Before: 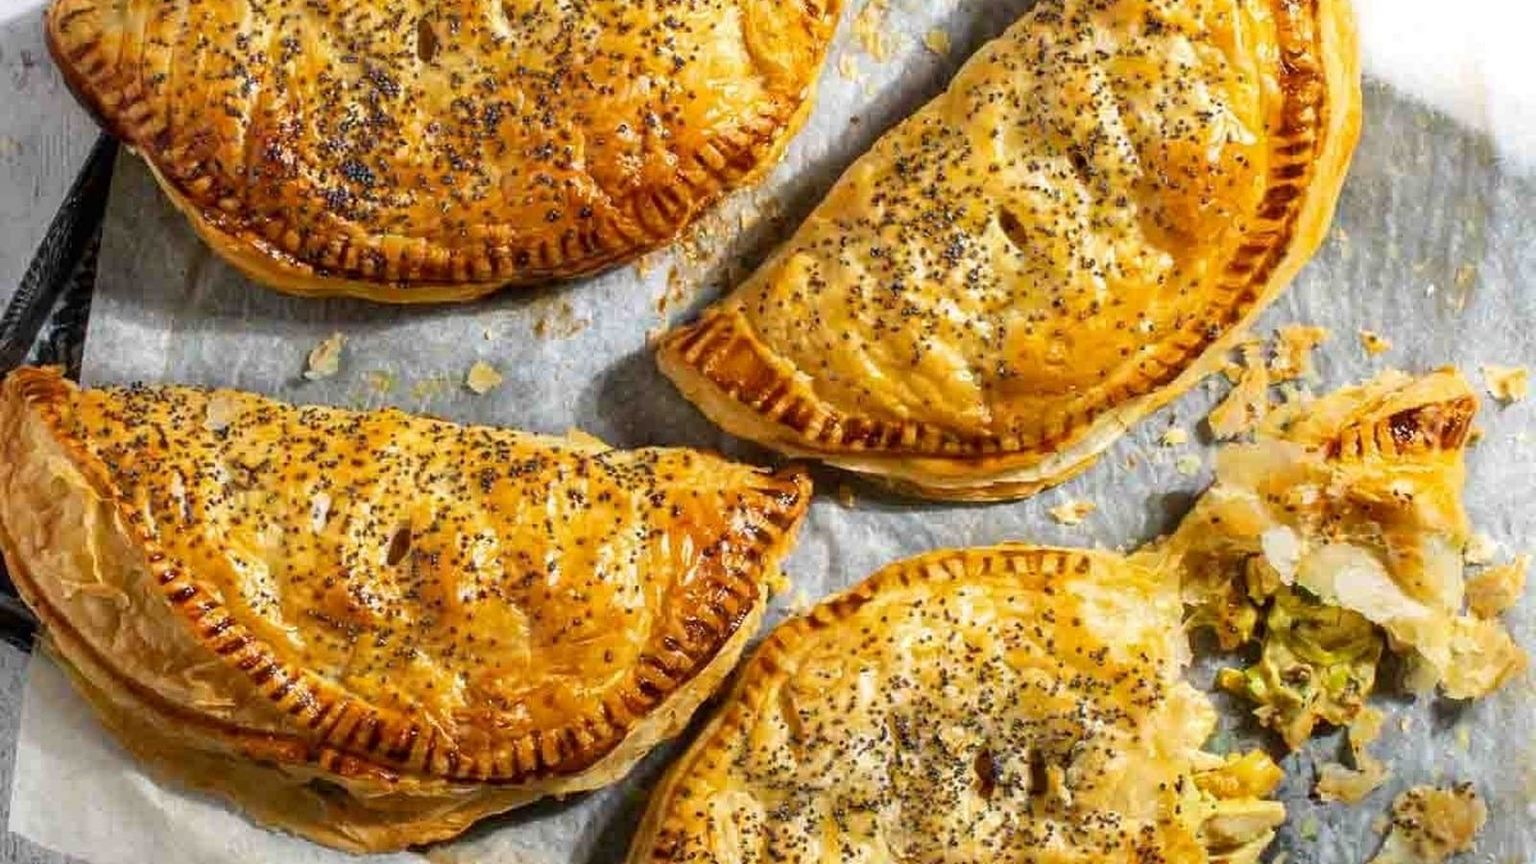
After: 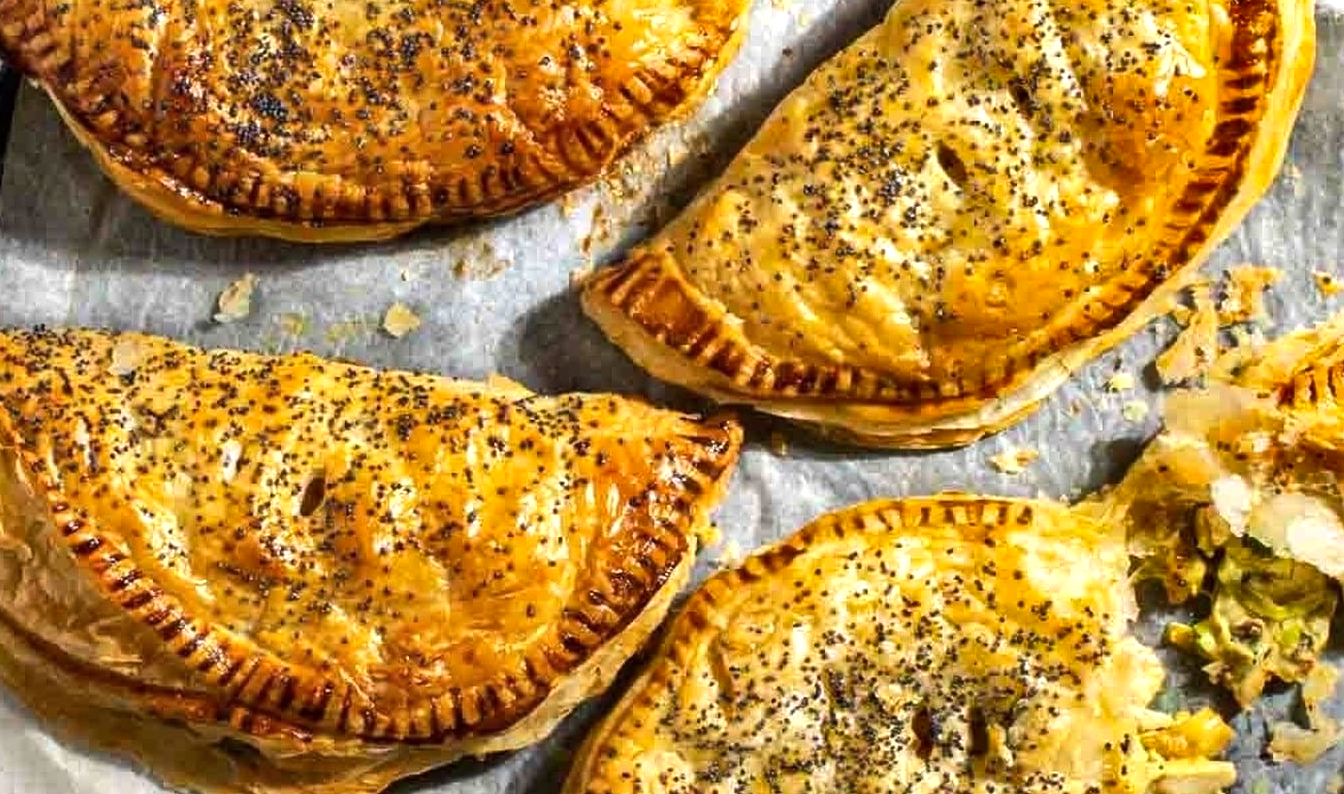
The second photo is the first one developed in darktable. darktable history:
tone equalizer: -8 EV -0.417 EV, -7 EV -0.389 EV, -6 EV -0.333 EV, -5 EV -0.222 EV, -3 EV 0.222 EV, -2 EV 0.333 EV, -1 EV 0.389 EV, +0 EV 0.417 EV, edges refinement/feathering 500, mask exposure compensation -1.57 EV, preserve details no
rgb curve: mode RGB, independent channels
crop: left 6.446%, top 8.188%, right 9.538%, bottom 3.548%
shadows and highlights: shadows 25, highlights -48, soften with gaussian
